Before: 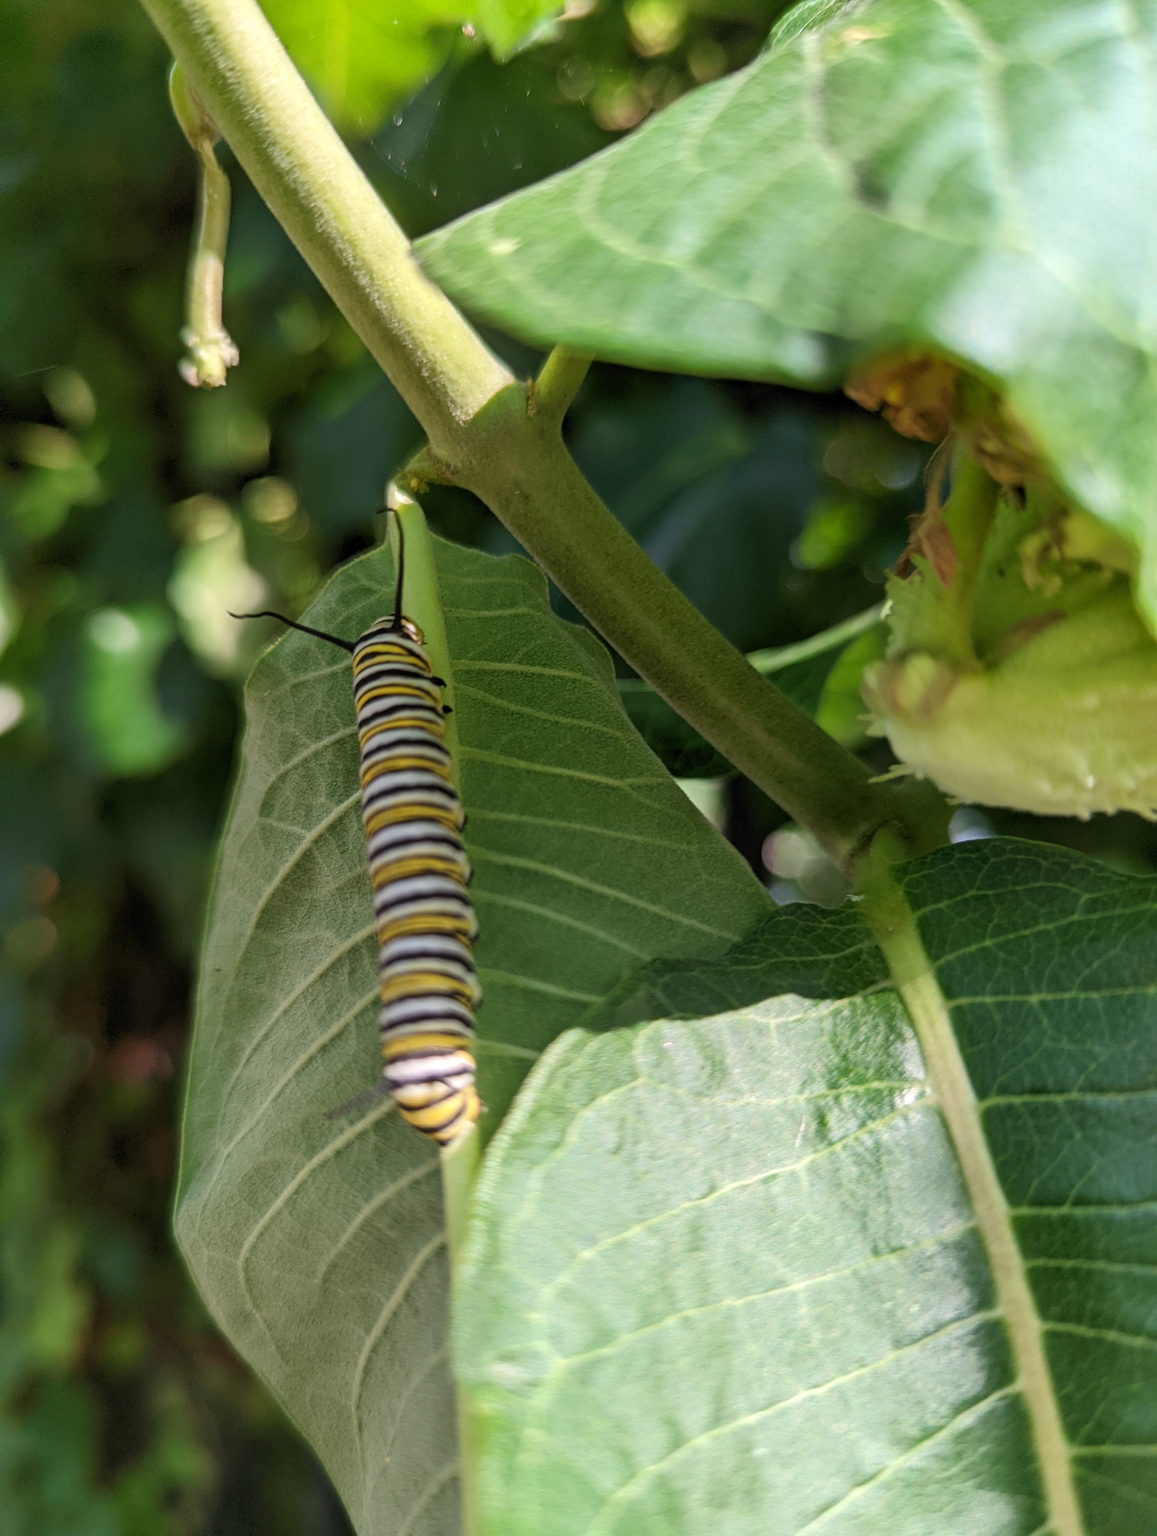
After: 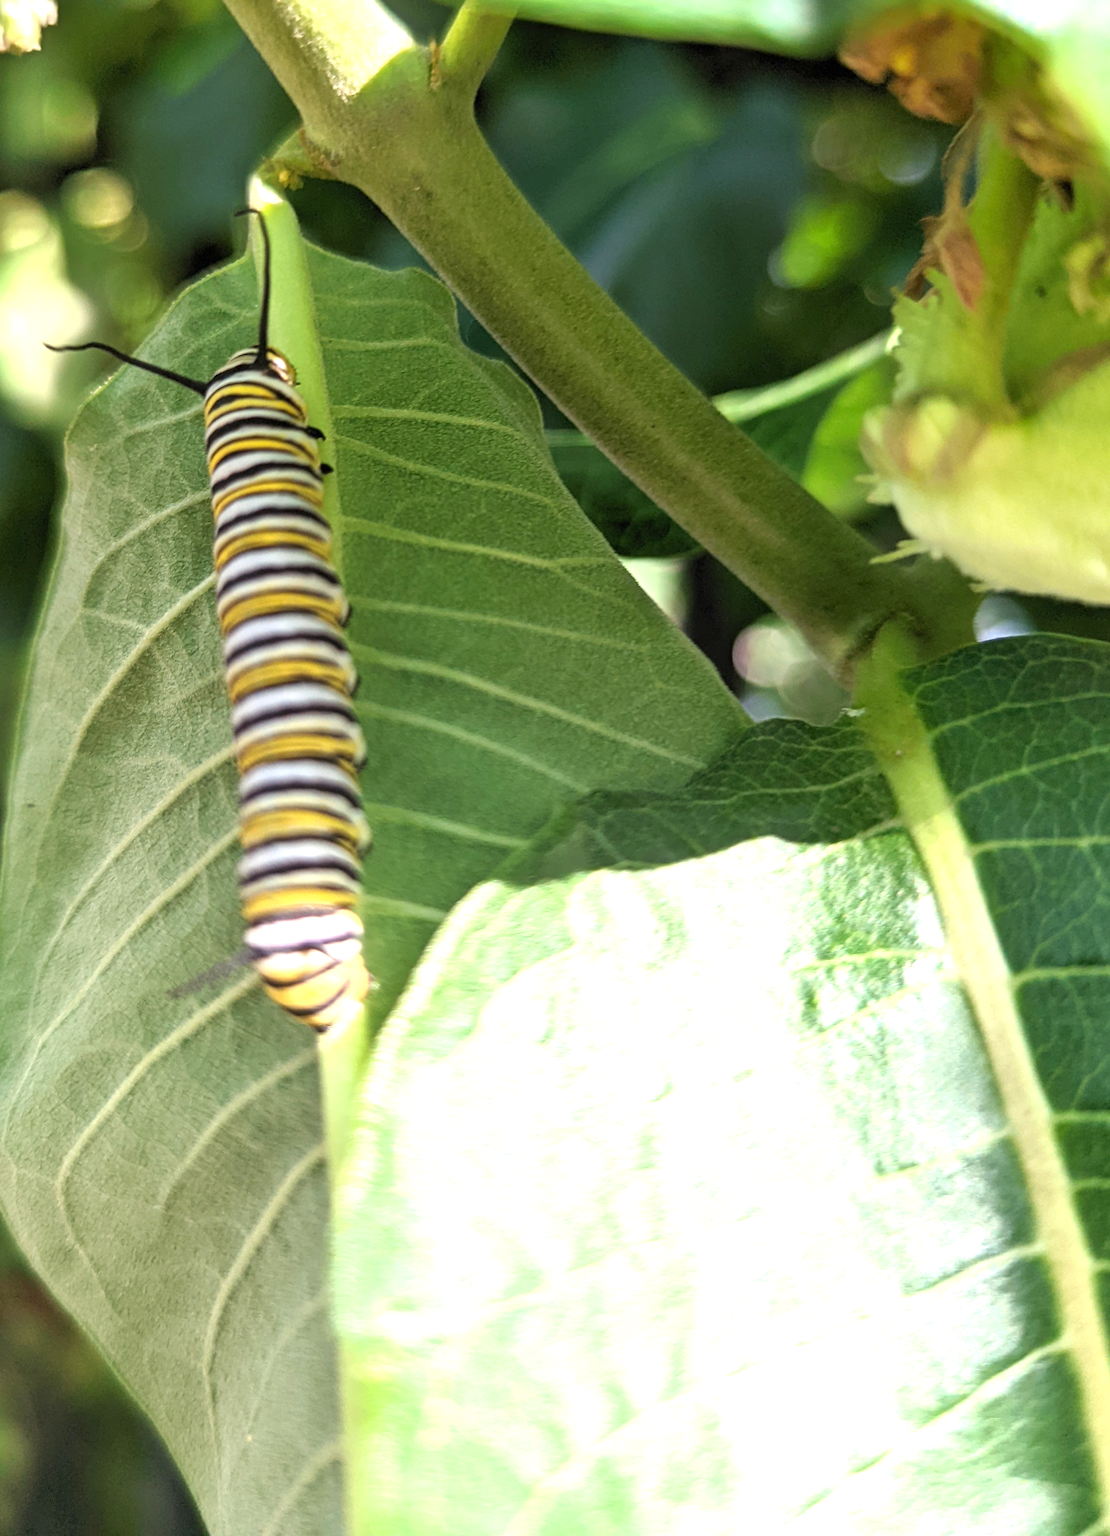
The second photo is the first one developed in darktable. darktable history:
crop: left 16.84%, top 22.587%, right 8.823%
exposure: black level correction 0, exposure 1.103 EV, compensate exposure bias true, compensate highlight preservation false
color zones: curves: ch0 [(0, 0.5) (0.143, 0.5) (0.286, 0.5) (0.429, 0.495) (0.571, 0.437) (0.714, 0.44) (0.857, 0.496) (1, 0.5)]
